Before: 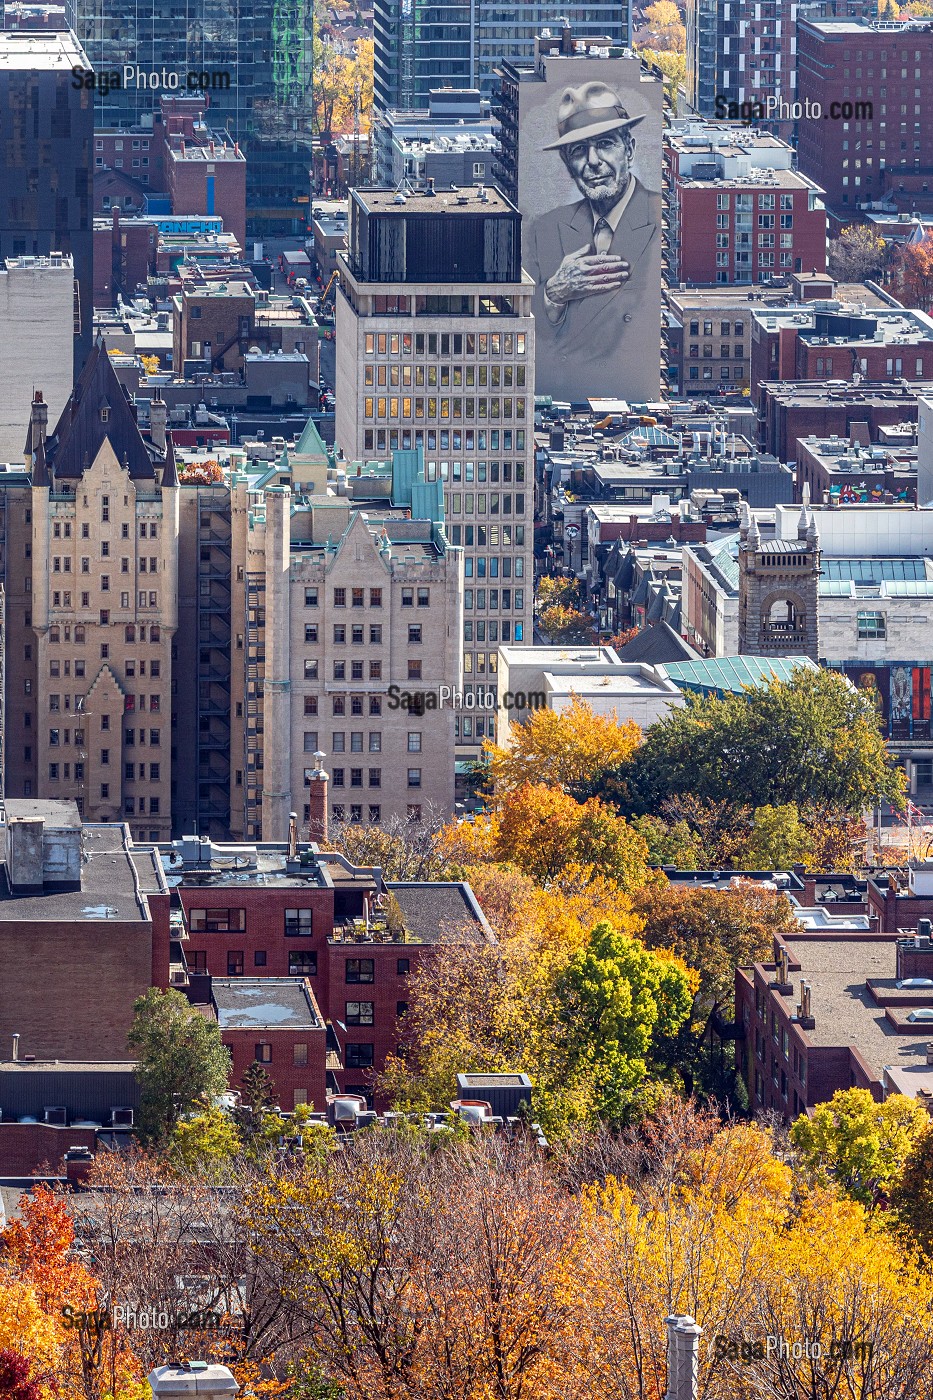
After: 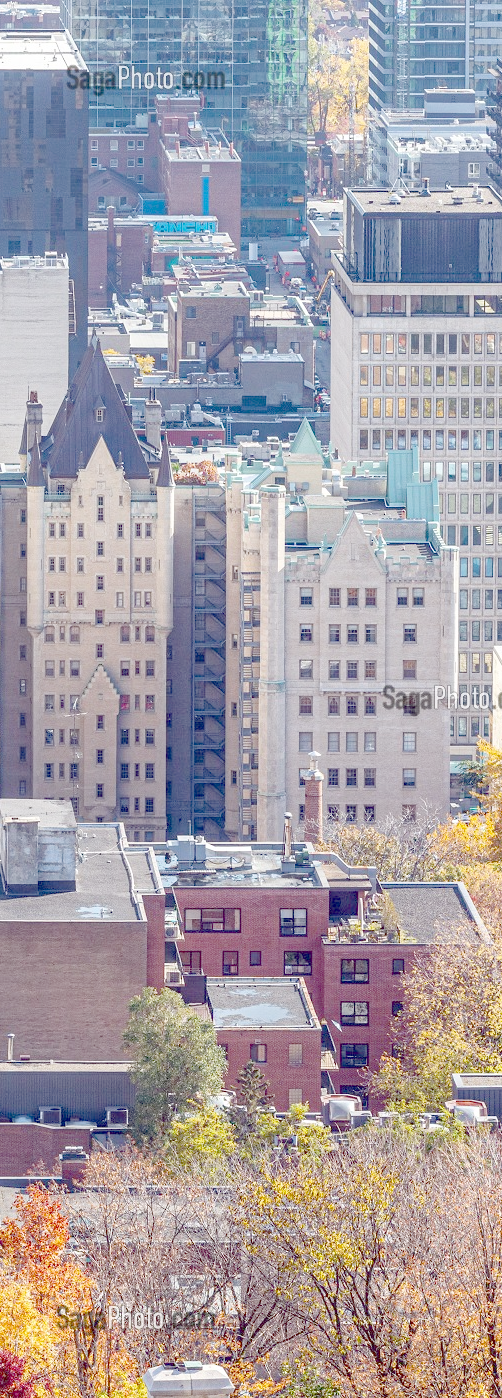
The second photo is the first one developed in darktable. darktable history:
crop: left 0.587%, right 45.588%, bottom 0.086%
